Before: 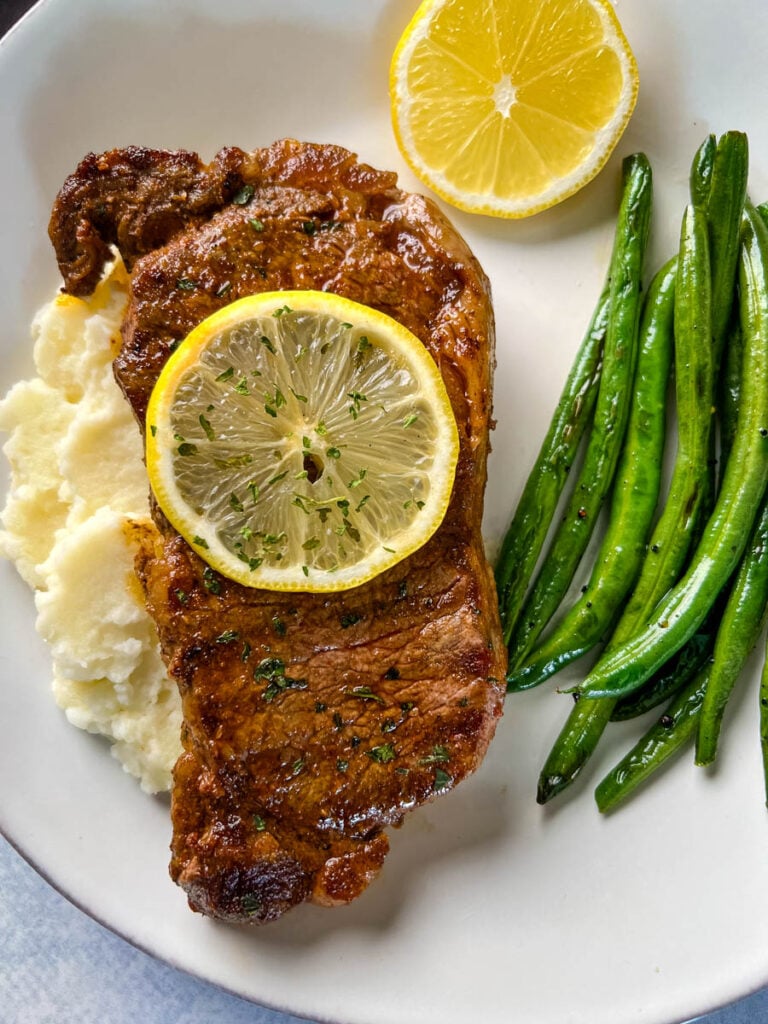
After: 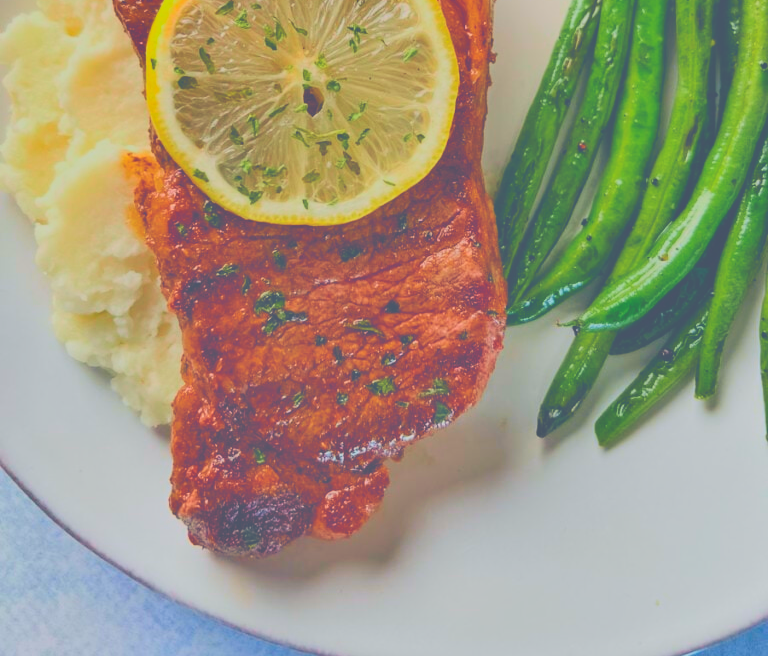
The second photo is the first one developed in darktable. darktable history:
color balance rgb: power › hue 213.55°, global offset › chroma 0.258%, global offset › hue 255.89°, perceptual saturation grading › global saturation 0.118%, perceptual saturation grading › mid-tones 6.413%, perceptual saturation grading › shadows 71.368%, global vibrance 20%
tone curve: curves: ch0 [(0, 0) (0.128, 0.068) (0.292, 0.274) (0.453, 0.507) (0.653, 0.717) (0.785, 0.817) (0.995, 0.917)]; ch1 [(0, 0) (0.384, 0.365) (0.463, 0.447) (0.486, 0.474) (0.503, 0.497) (0.52, 0.525) (0.559, 0.591) (0.583, 0.623) (0.672, 0.699) (0.766, 0.773) (1, 1)]; ch2 [(0, 0) (0.374, 0.344) (0.446, 0.443) (0.501, 0.5) (0.527, 0.549) (0.565, 0.582) (0.624, 0.632) (1, 1)], color space Lab, independent channels, preserve colors none
local contrast: detail 69%
exposure: black level correction -0.063, exposure -0.05 EV, compensate highlight preservation false
contrast brightness saturation: contrast 0.043, saturation 0.066
crop and rotate: top 35.883%
shadows and highlights: shadows 5.64, soften with gaussian
